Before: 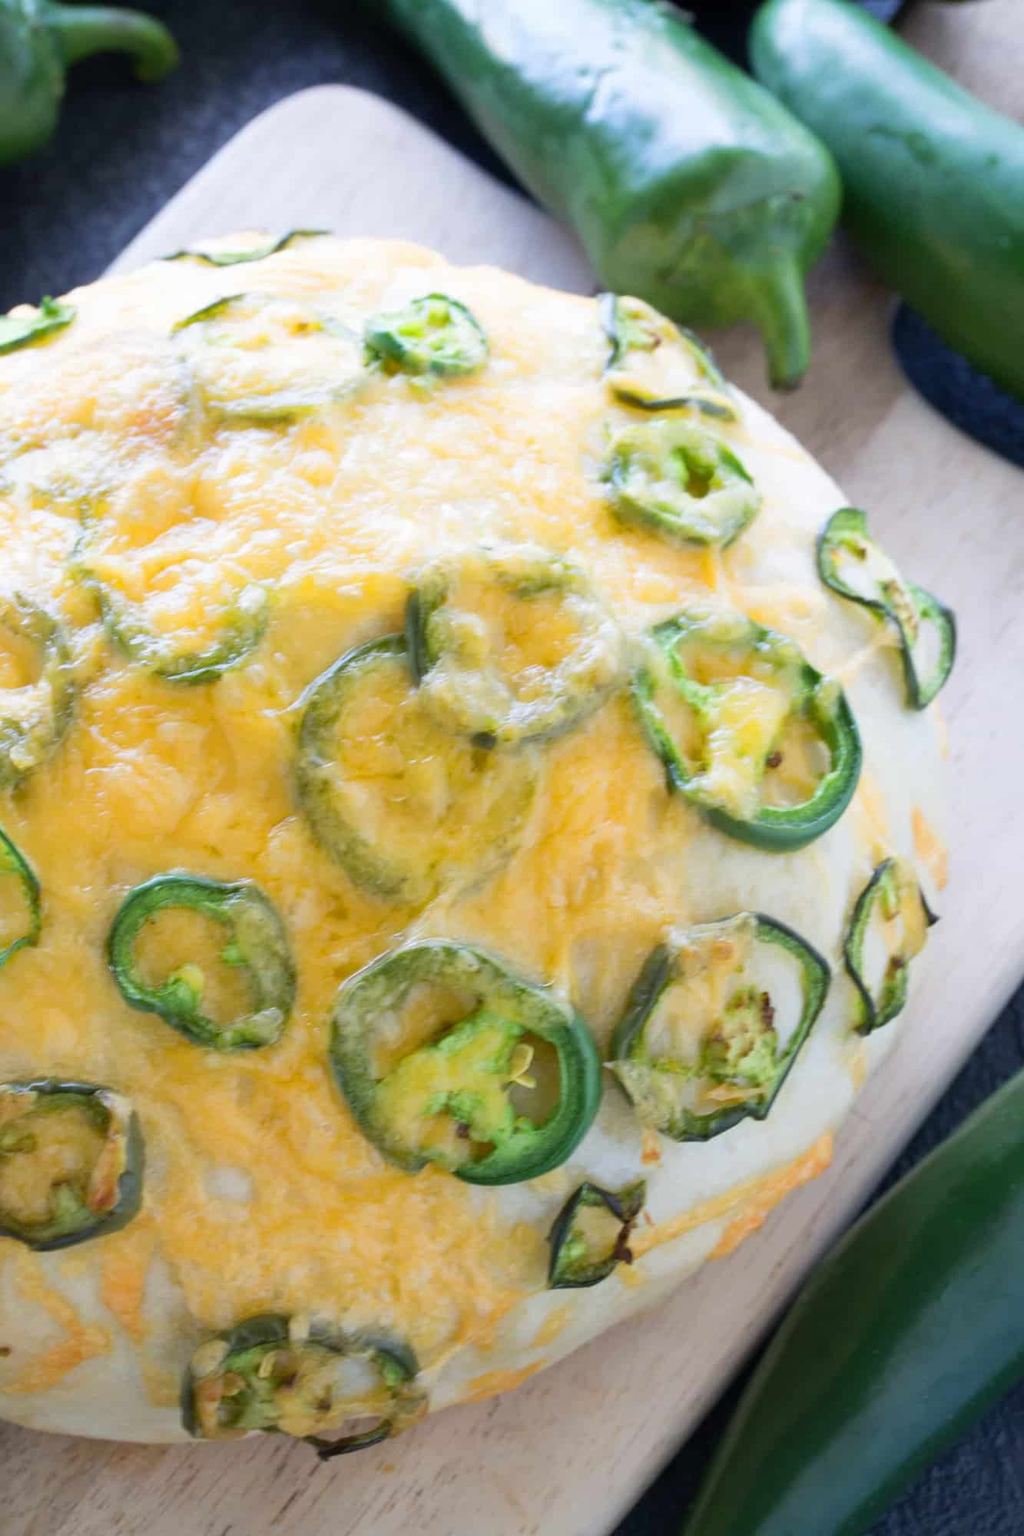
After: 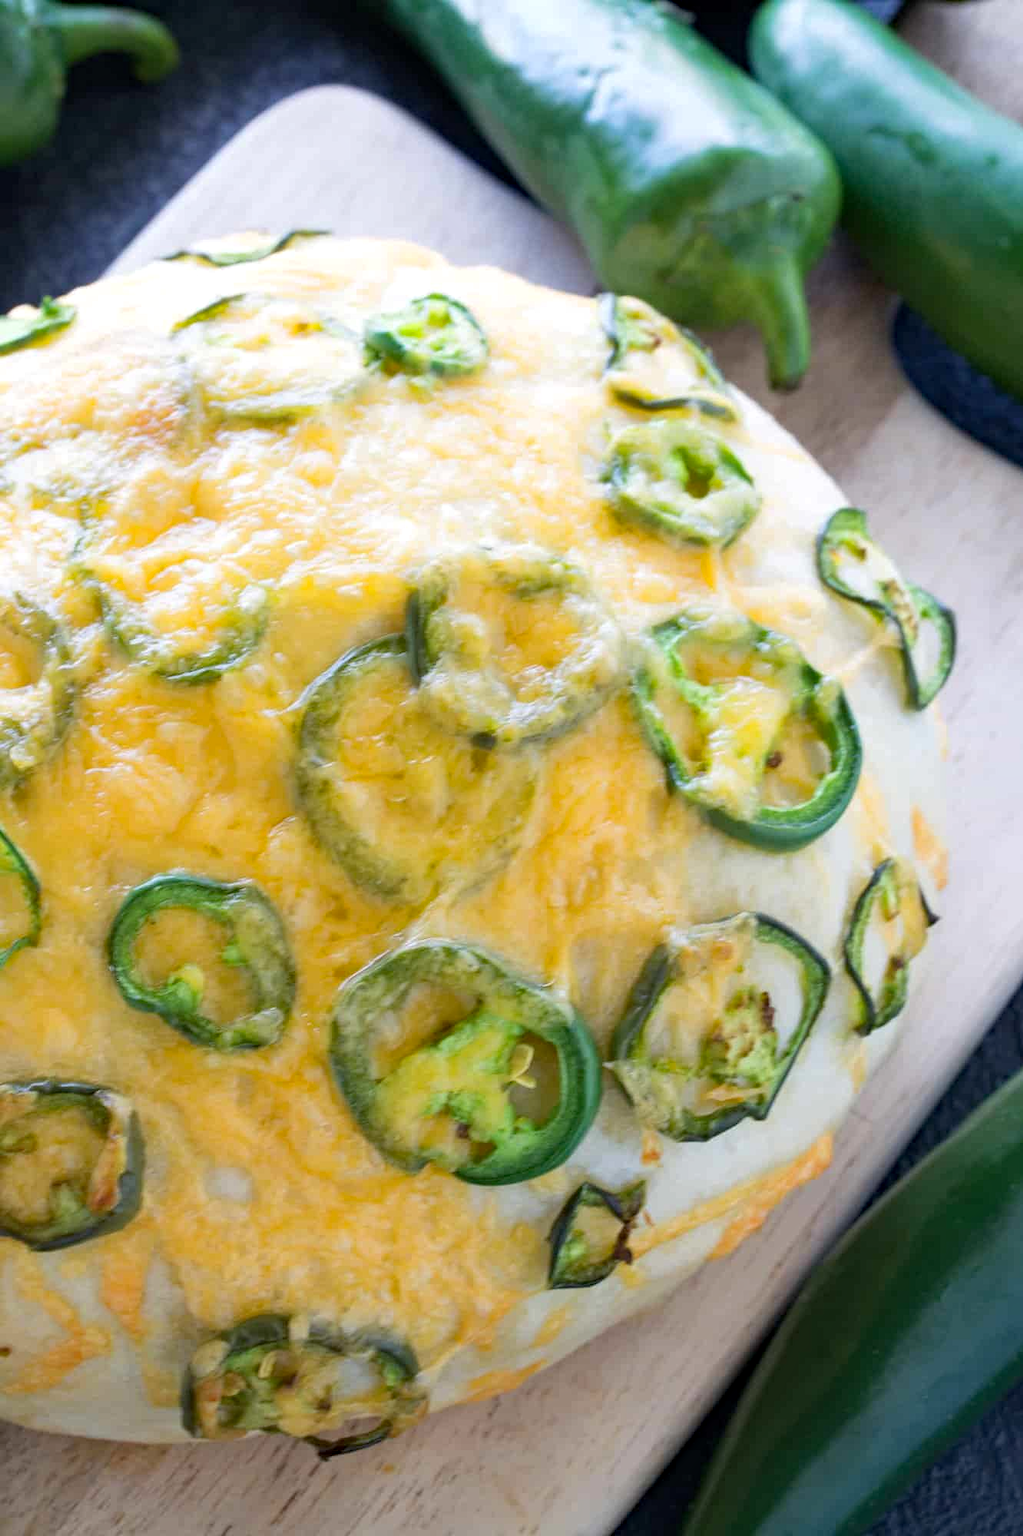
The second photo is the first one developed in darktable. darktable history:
local contrast: highlights 105%, shadows 97%, detail 120%, midtone range 0.2
haze removal: adaptive false
